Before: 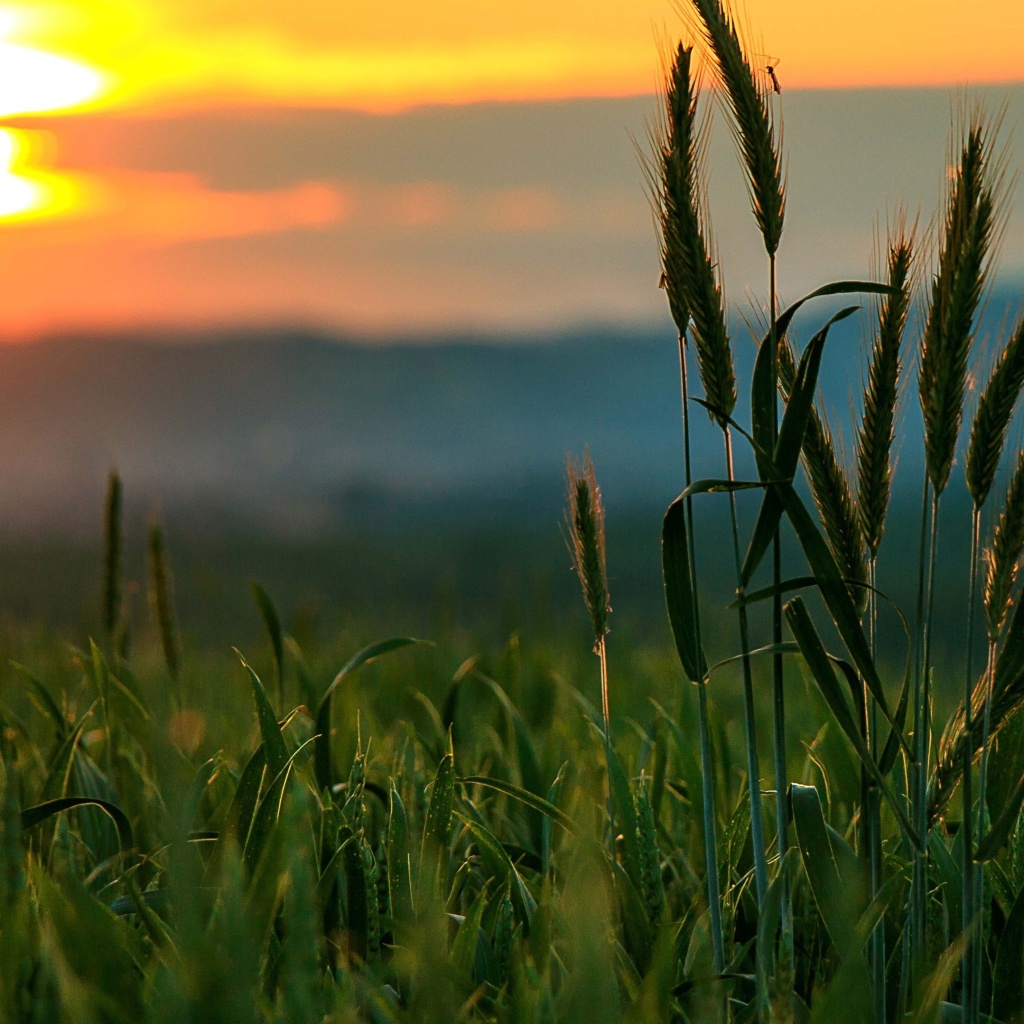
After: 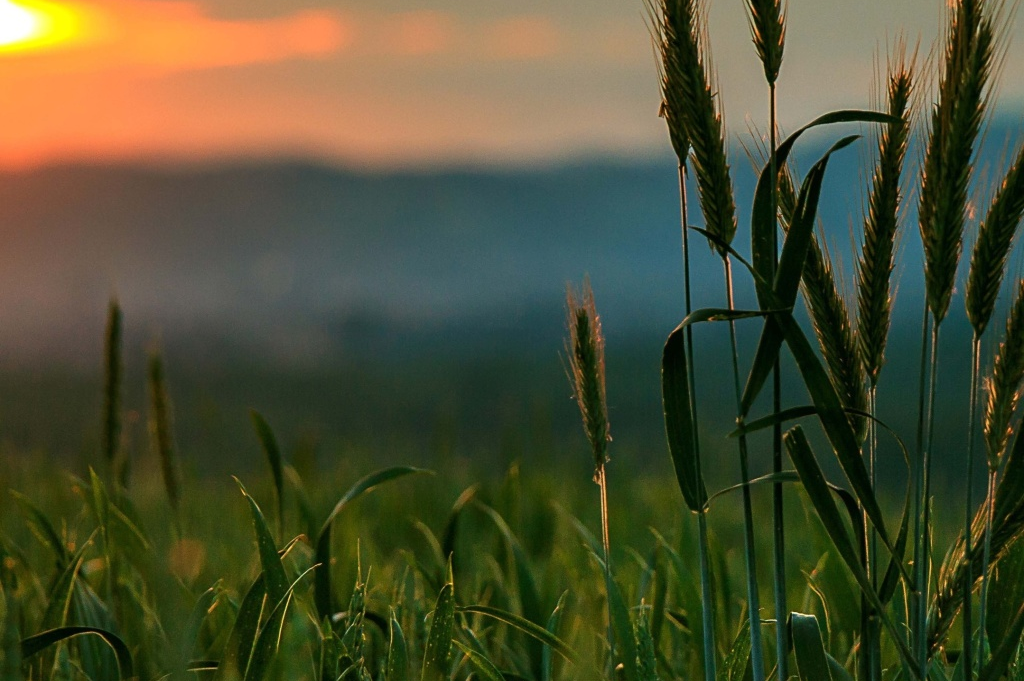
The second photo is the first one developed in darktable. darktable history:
crop: top 16.766%, bottom 16.701%
